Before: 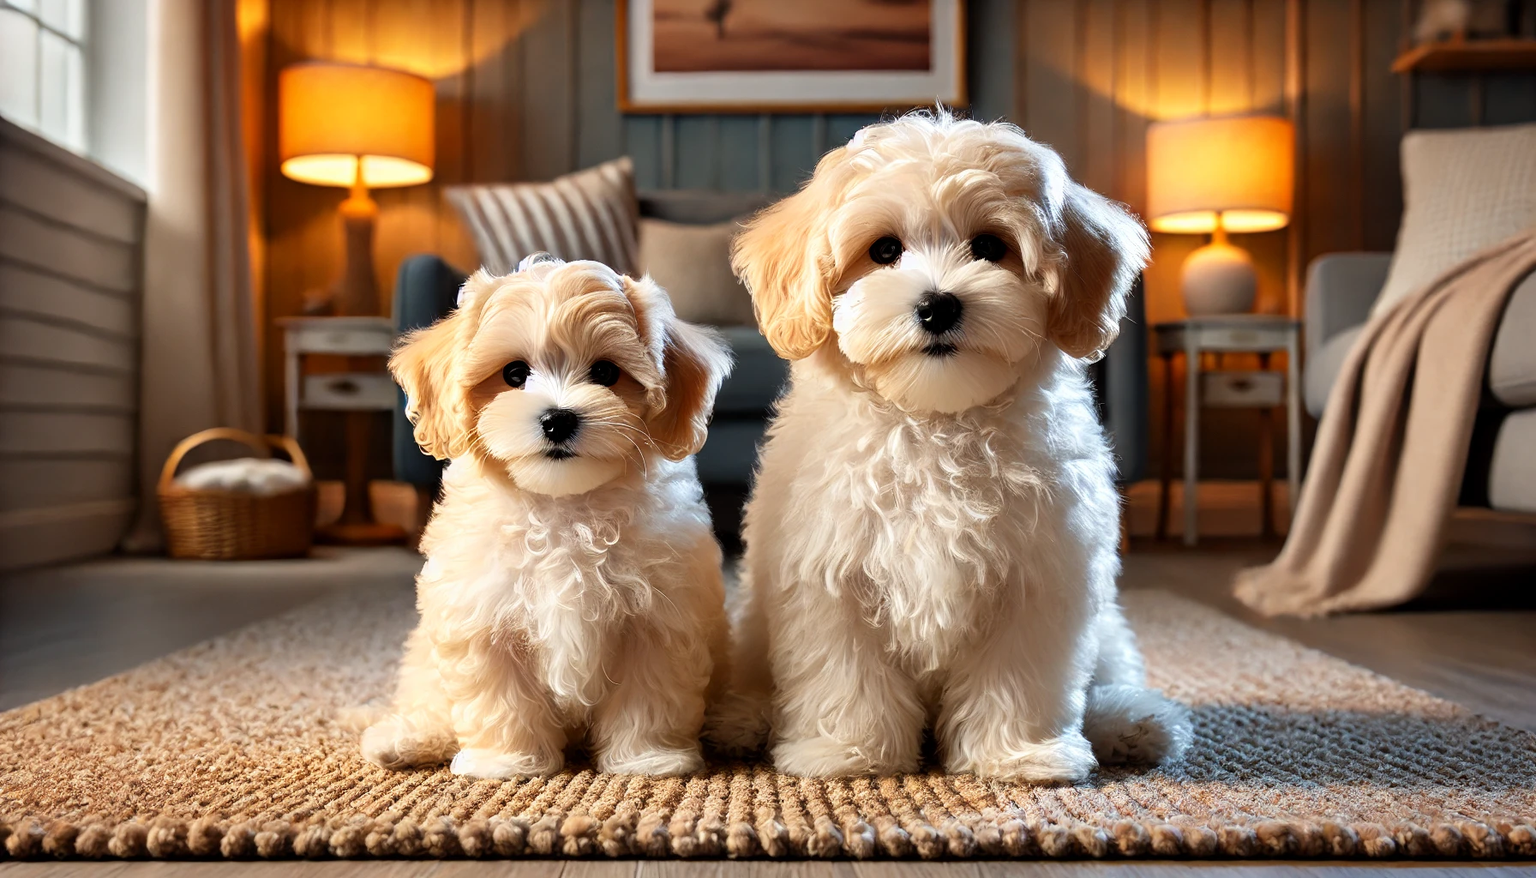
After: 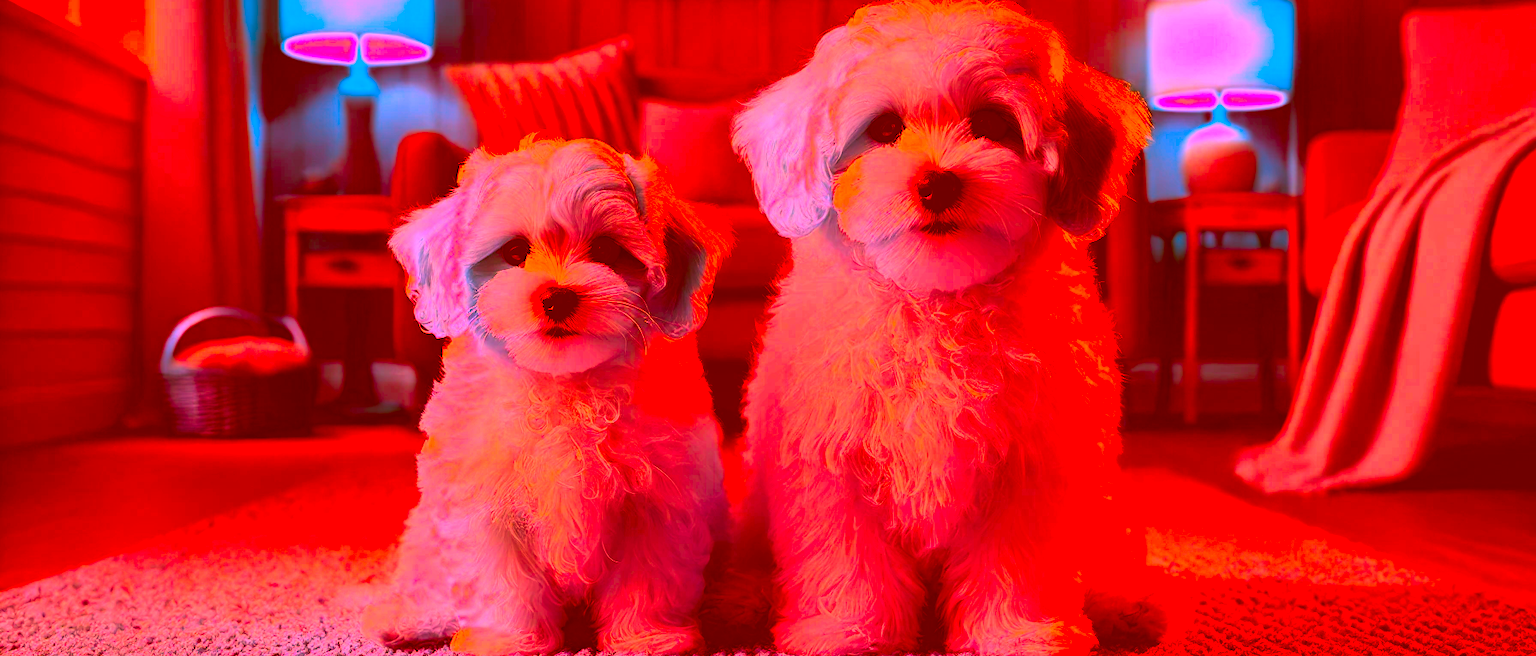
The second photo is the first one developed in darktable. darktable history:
color correction: highlights a* -38.98, highlights b* -39.7, shadows a* -39.62, shadows b* -39.53, saturation -2.99
crop: top 13.871%, bottom 11.306%
